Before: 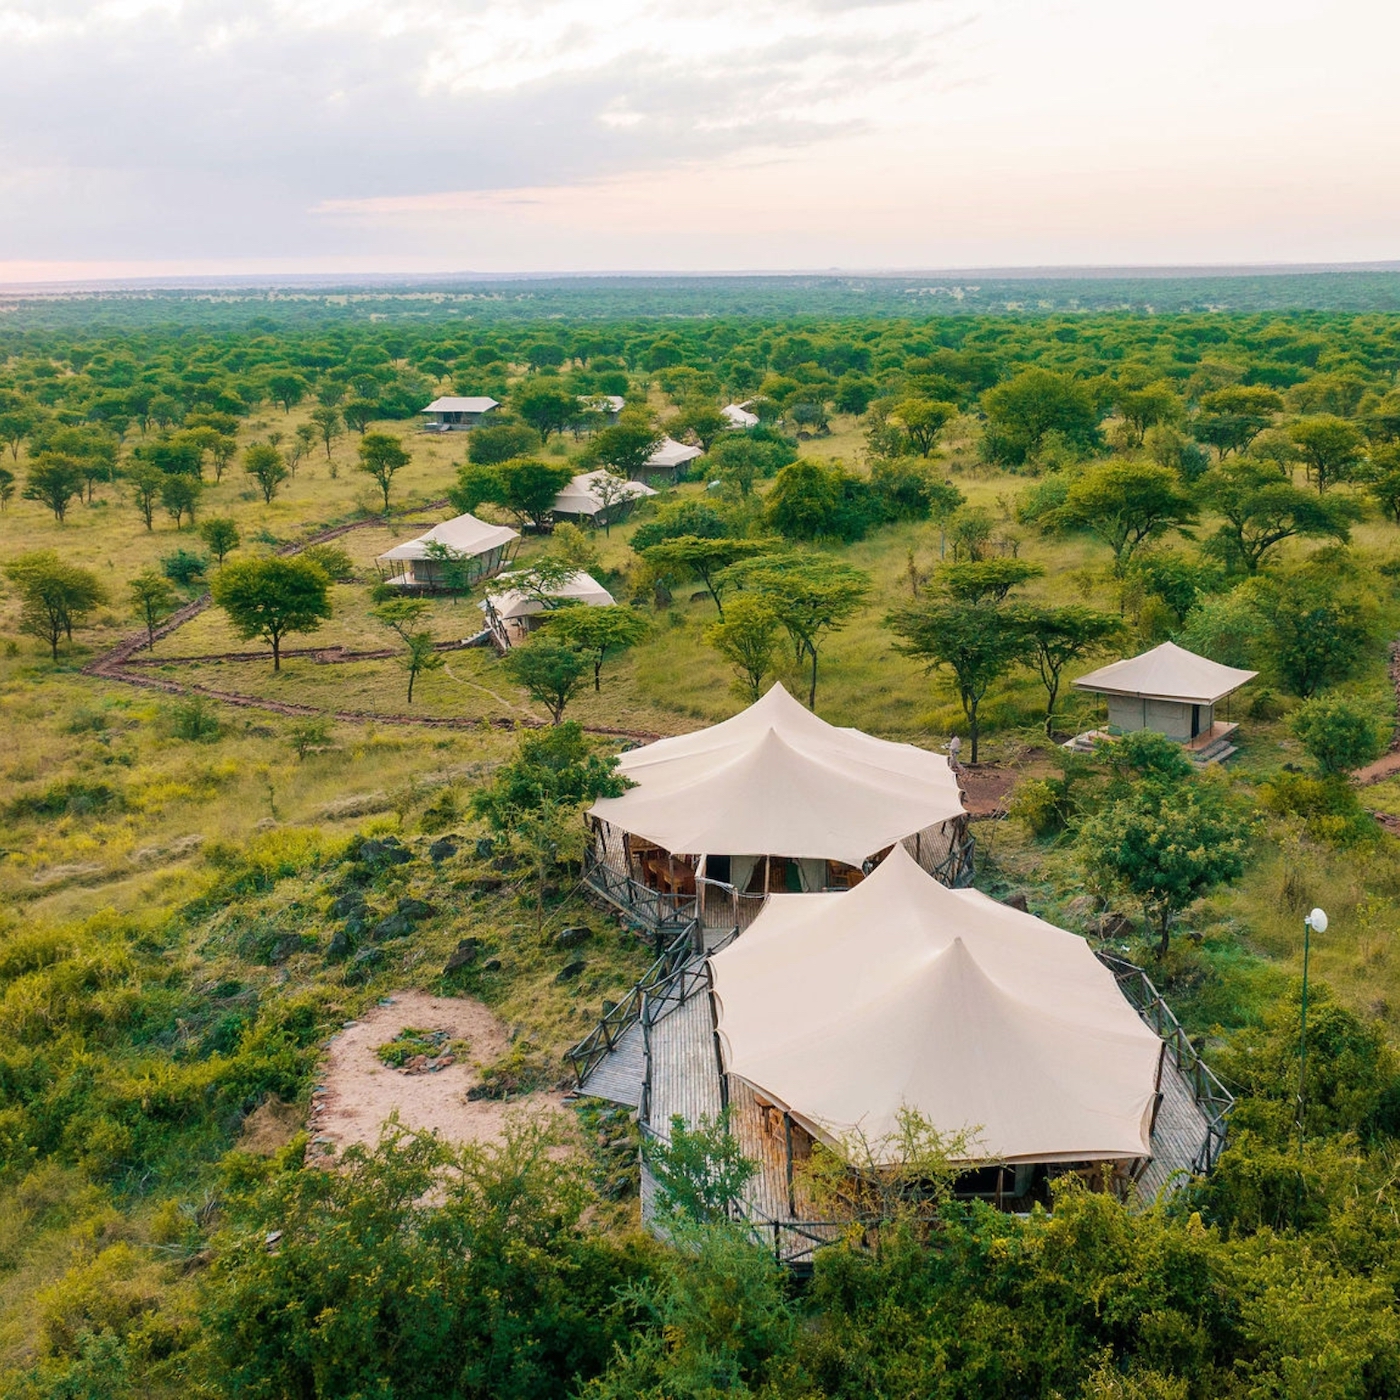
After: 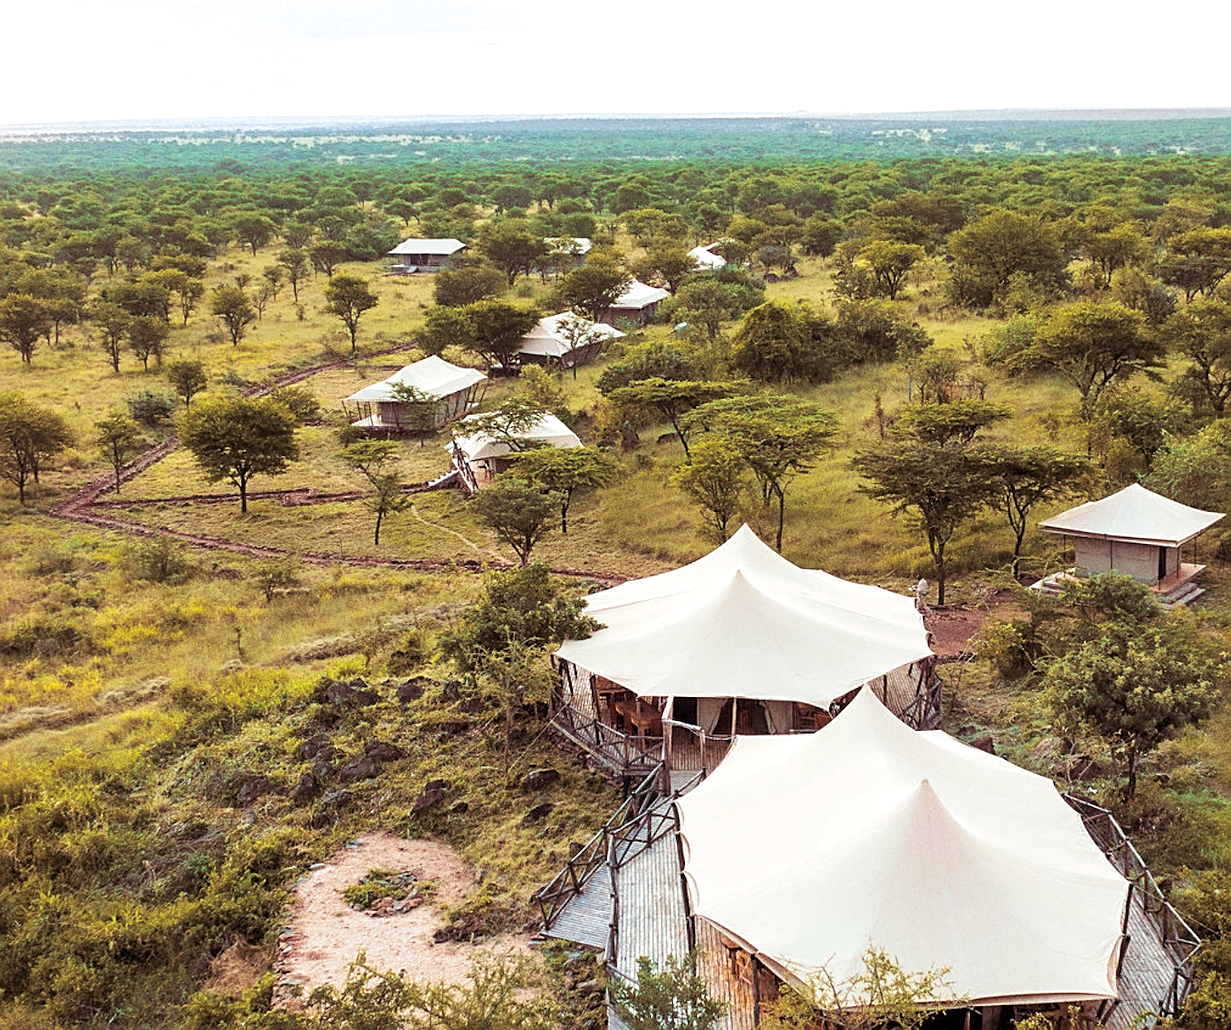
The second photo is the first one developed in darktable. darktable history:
split-toning: highlights › hue 180°
sharpen: on, module defaults
grain: coarseness 7.08 ISO, strength 21.67%, mid-tones bias 59.58%
crop and rotate: left 2.425%, top 11.305%, right 9.6%, bottom 15.08%
exposure: black level correction 0.001, exposure 0.5 EV, compensate exposure bias true, compensate highlight preservation false
